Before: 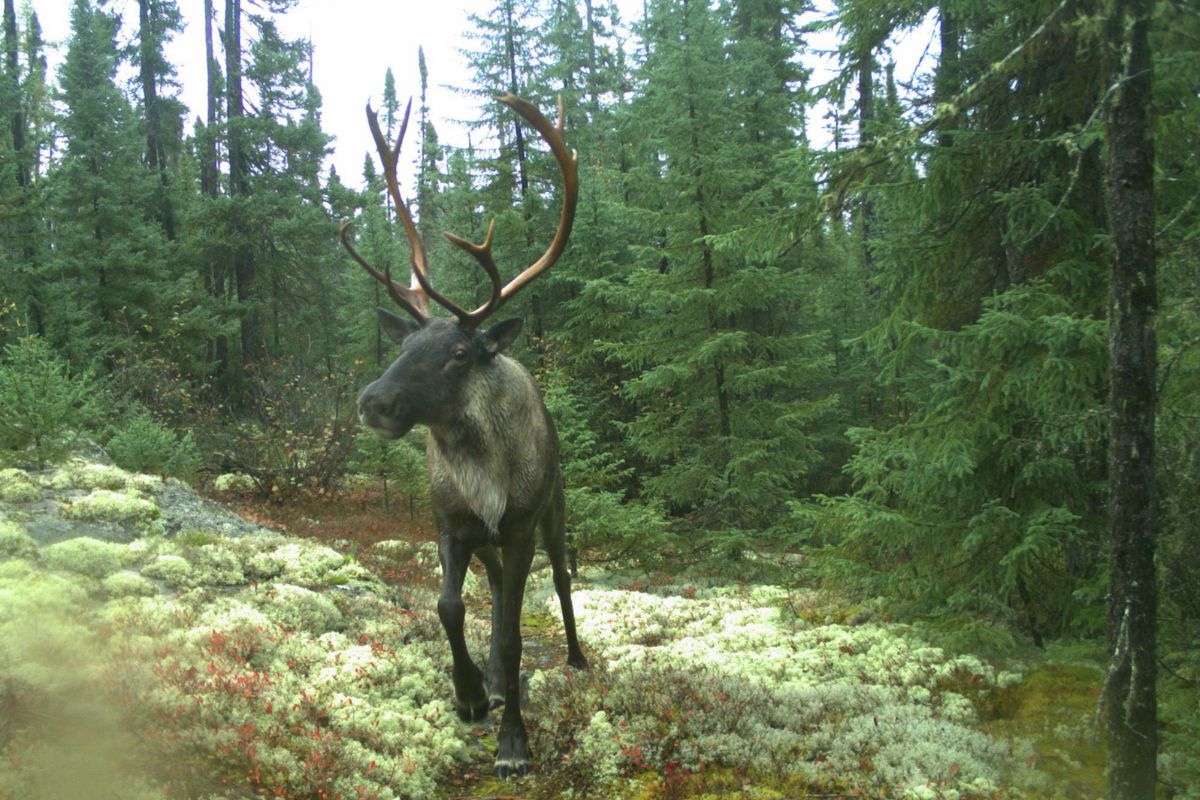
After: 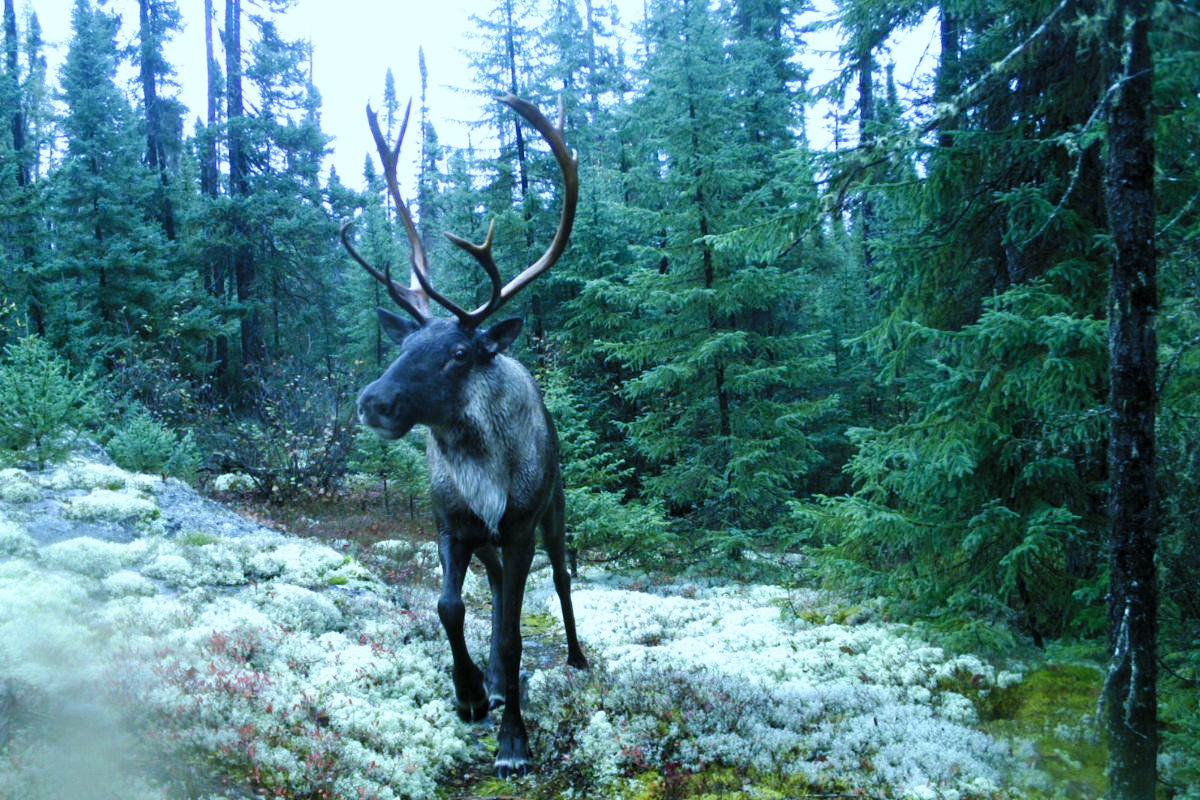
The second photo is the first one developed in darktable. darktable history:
levels: mode automatic, black 0.023%, white 99.97%, levels [0.062, 0.494, 0.925]
base curve: curves: ch0 [(0, 0) (0.036, 0.025) (0.121, 0.166) (0.206, 0.329) (0.605, 0.79) (1, 1)], preserve colors none
white balance: red 0.766, blue 1.537
